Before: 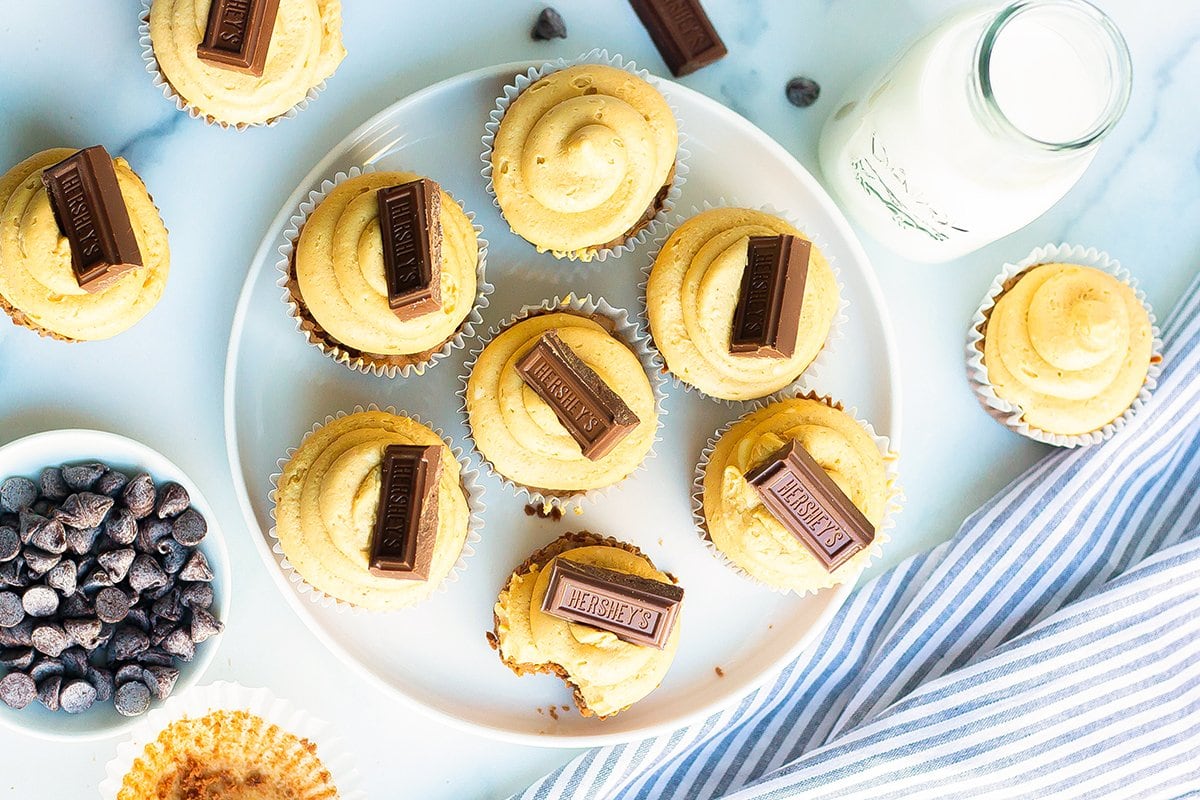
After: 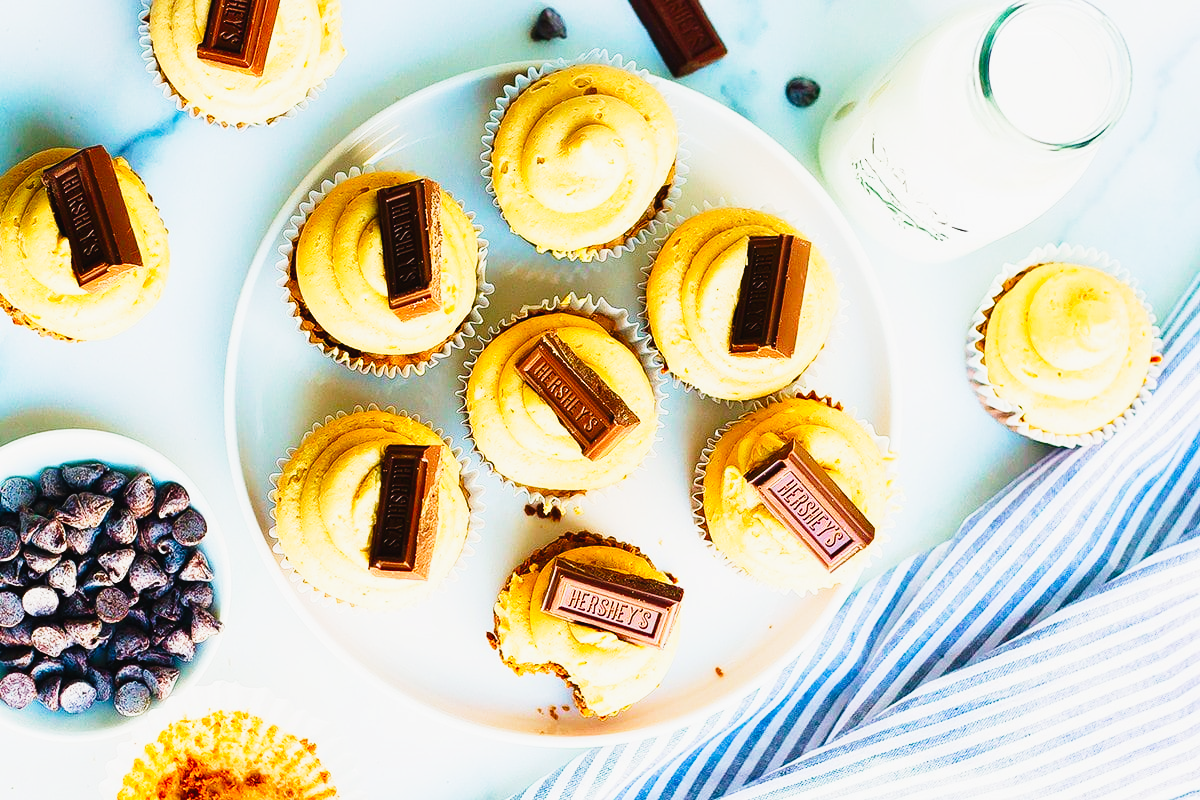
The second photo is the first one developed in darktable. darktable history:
velvia: on, module defaults
color balance rgb: perceptual saturation grading › global saturation 20%, perceptual saturation grading › highlights -24.998%, perceptual saturation grading › shadows 49.635%
tone curve: curves: ch0 [(0, 0) (0.236, 0.124) (0.373, 0.304) (0.542, 0.593) (0.737, 0.873) (1, 1)]; ch1 [(0, 0) (0.399, 0.328) (0.488, 0.484) (0.598, 0.624) (1, 1)]; ch2 [(0, 0) (0.448, 0.405) (0.523, 0.511) (0.592, 0.59) (1, 1)], preserve colors none
exposure: black level correction 0.001, exposure 0.015 EV, compensate exposure bias true, compensate highlight preservation false
contrast brightness saturation: contrast -0.11
